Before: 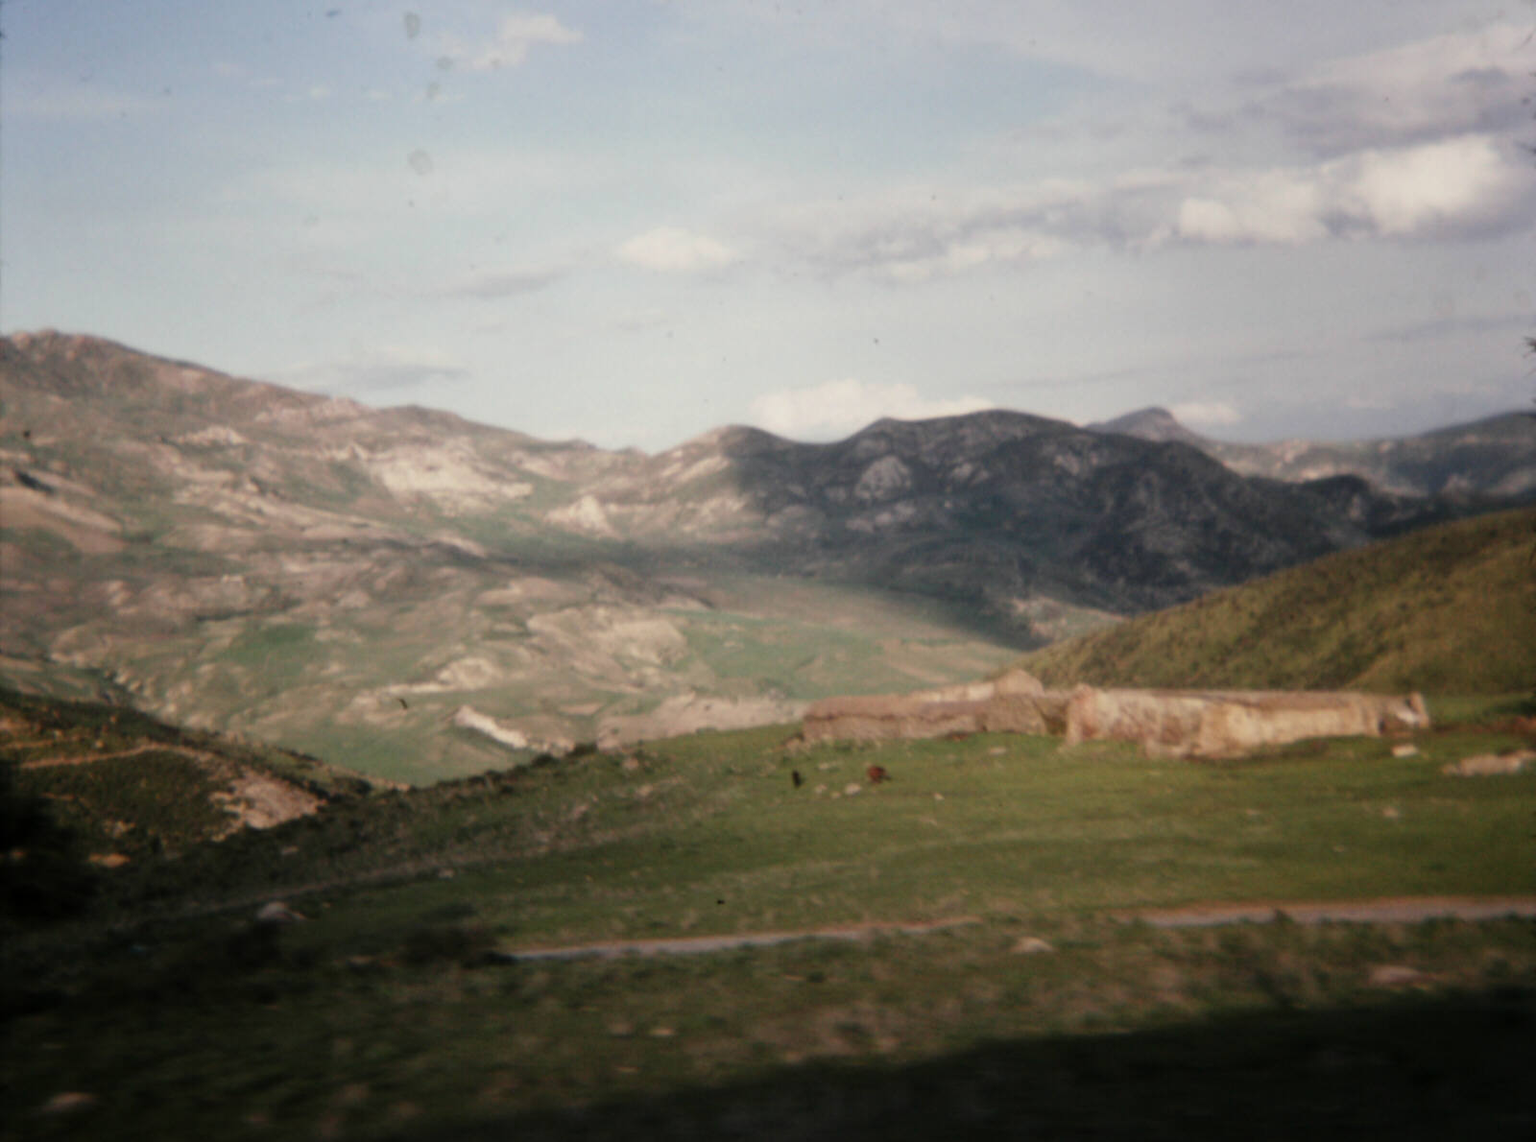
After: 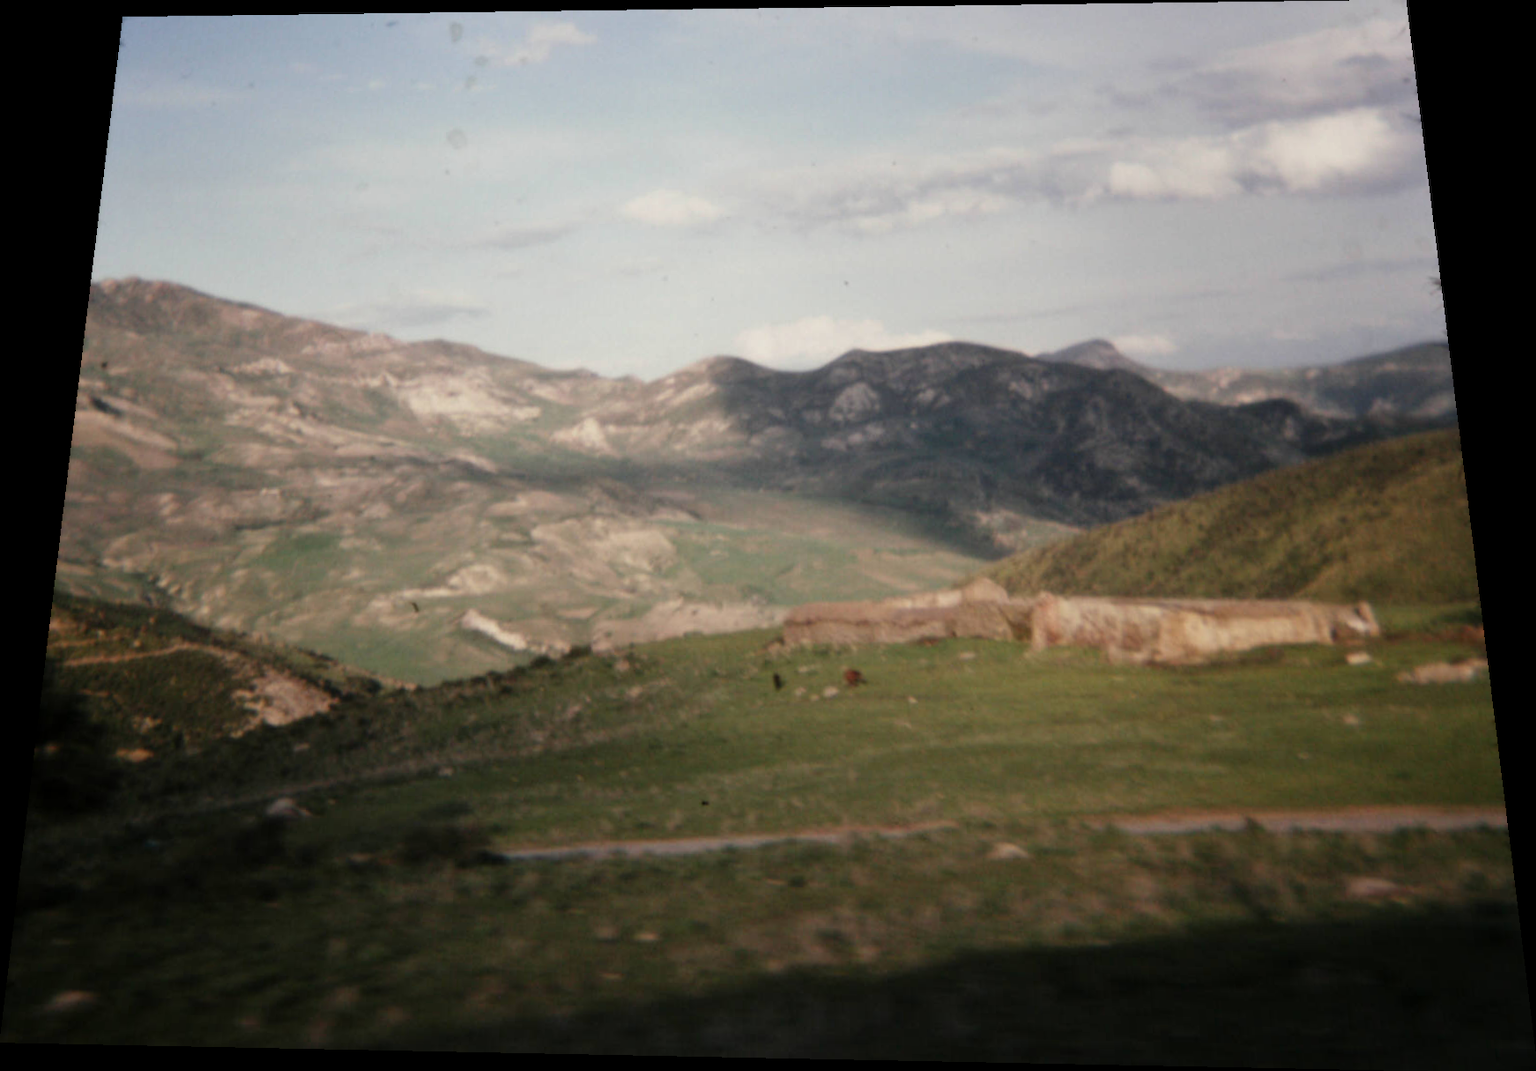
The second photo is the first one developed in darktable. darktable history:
rotate and perspective: rotation 0.128°, lens shift (vertical) -0.181, lens shift (horizontal) -0.044, shear 0.001, automatic cropping off
